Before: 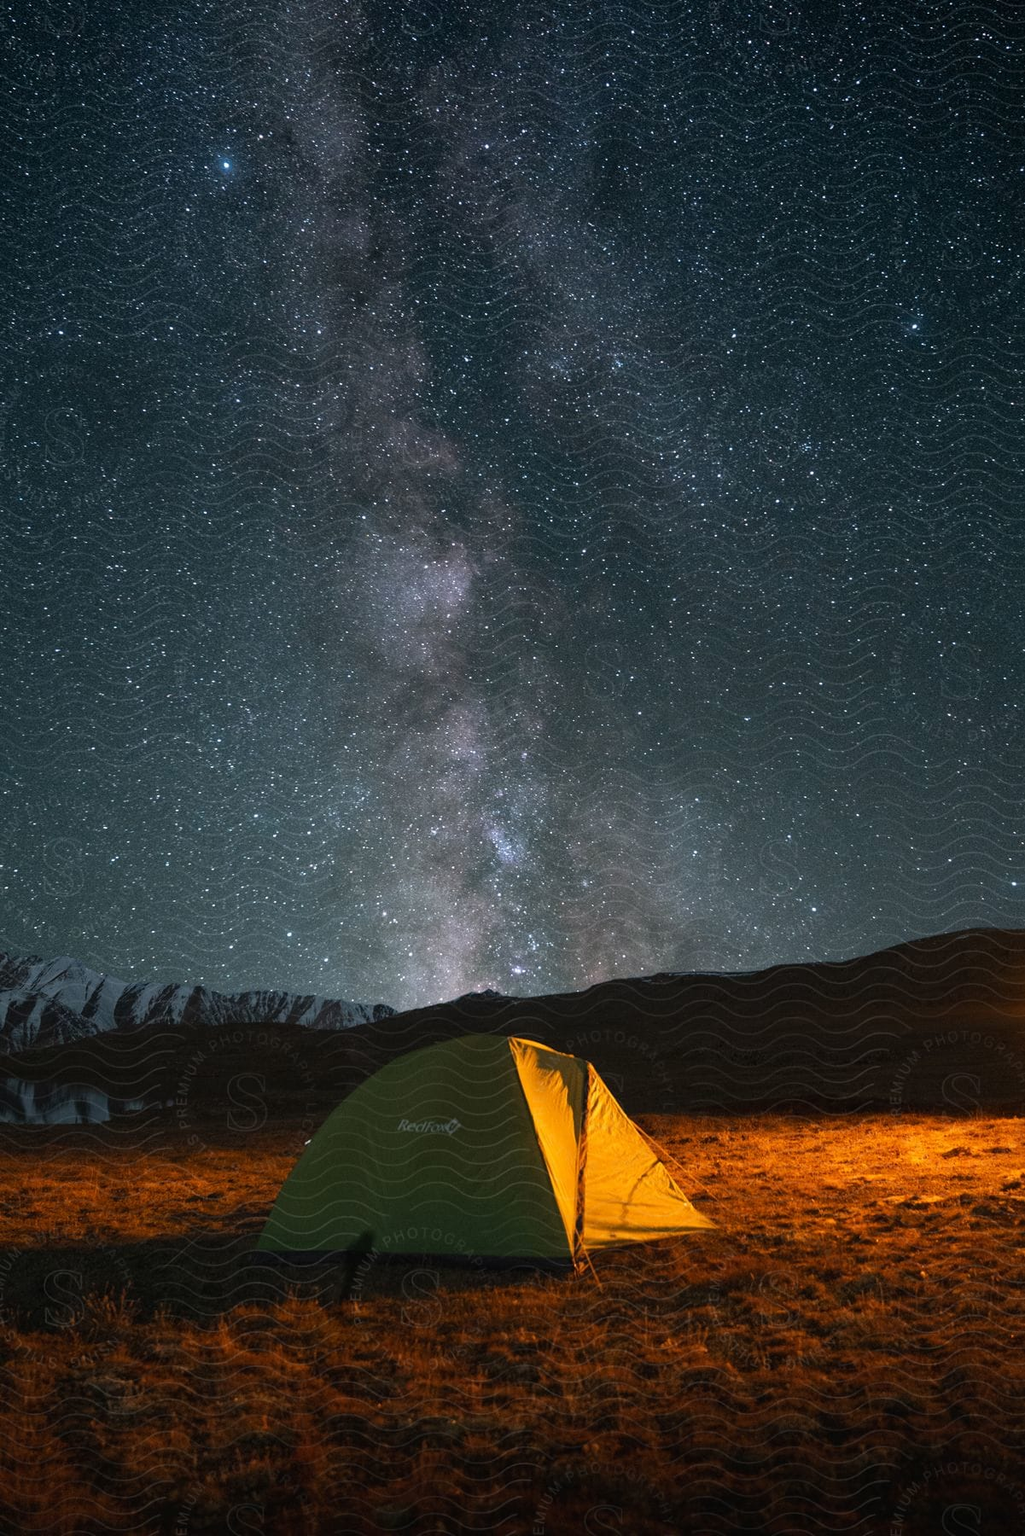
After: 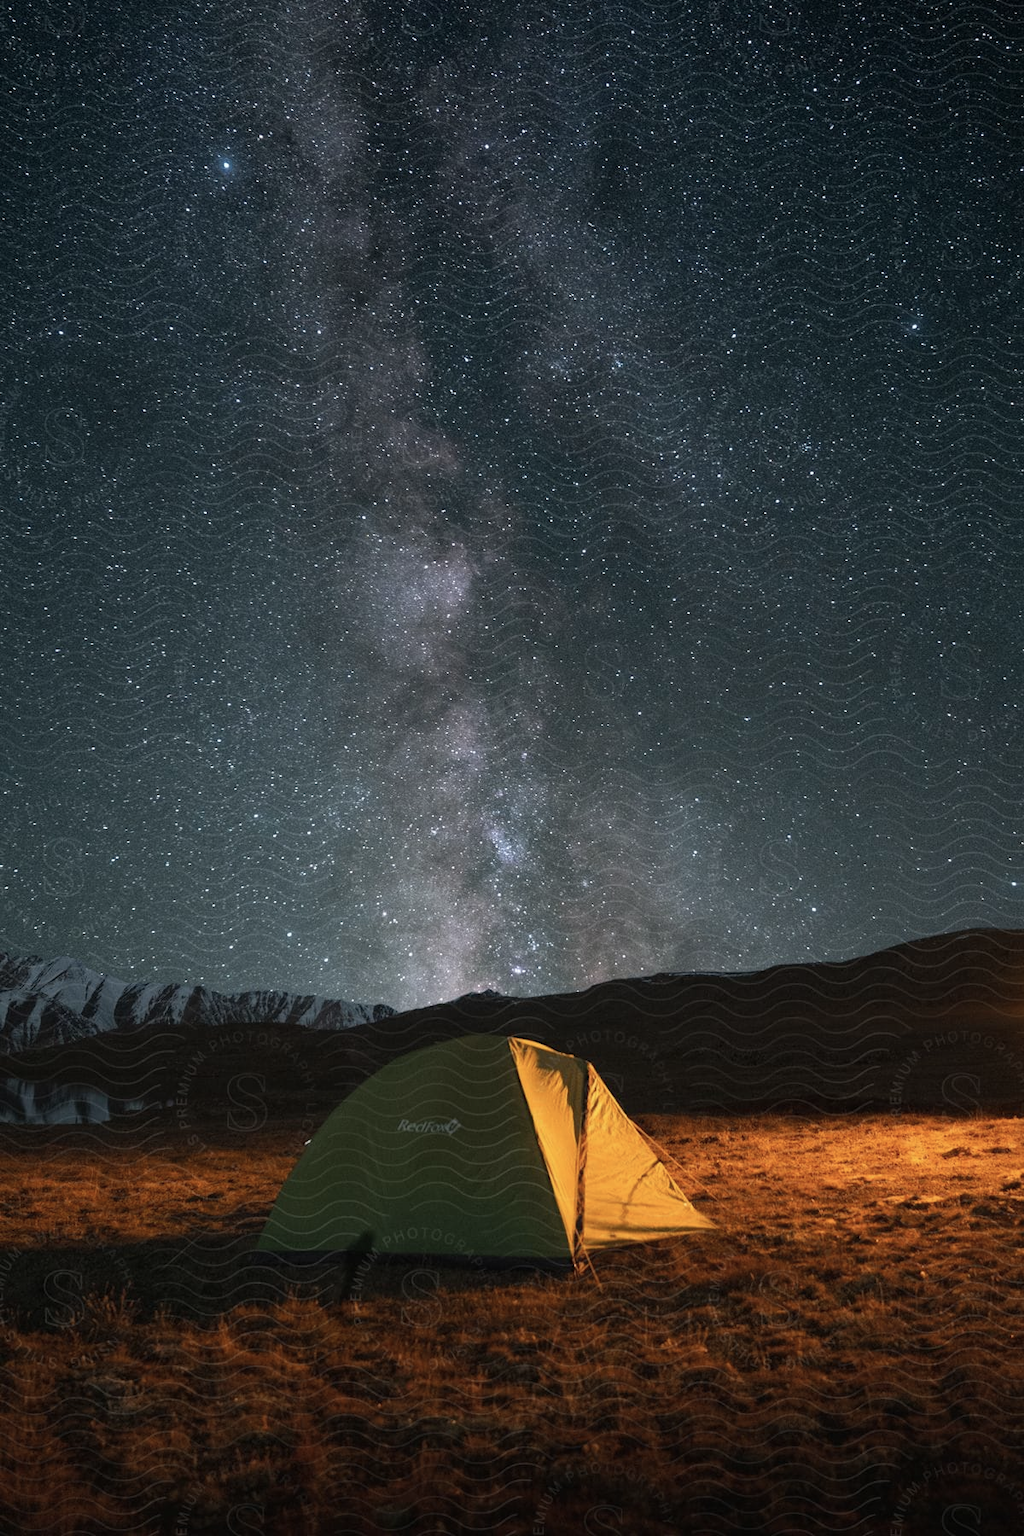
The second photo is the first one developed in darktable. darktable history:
color correction: highlights b* 0.023, saturation 0.795
